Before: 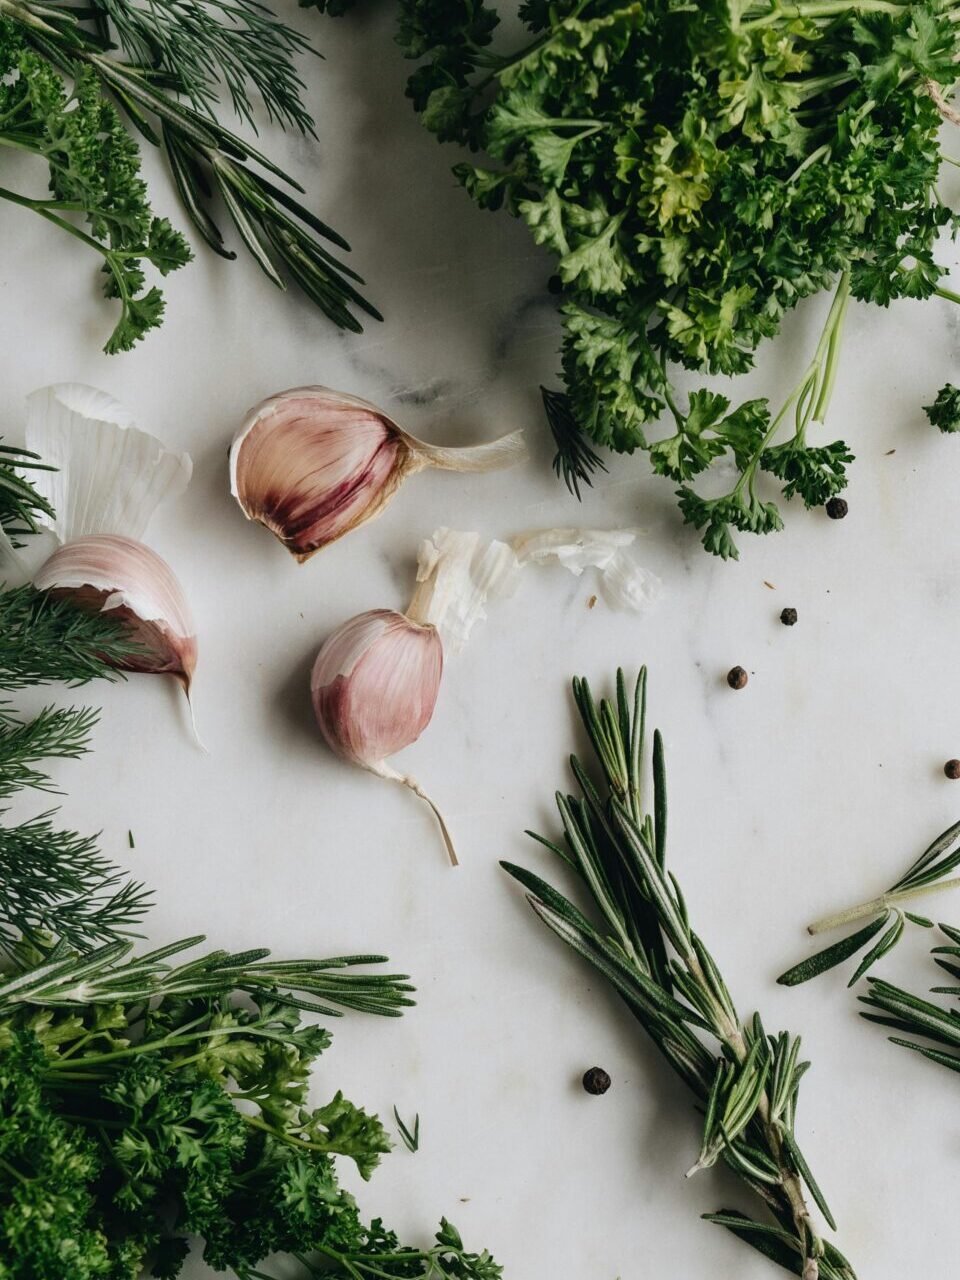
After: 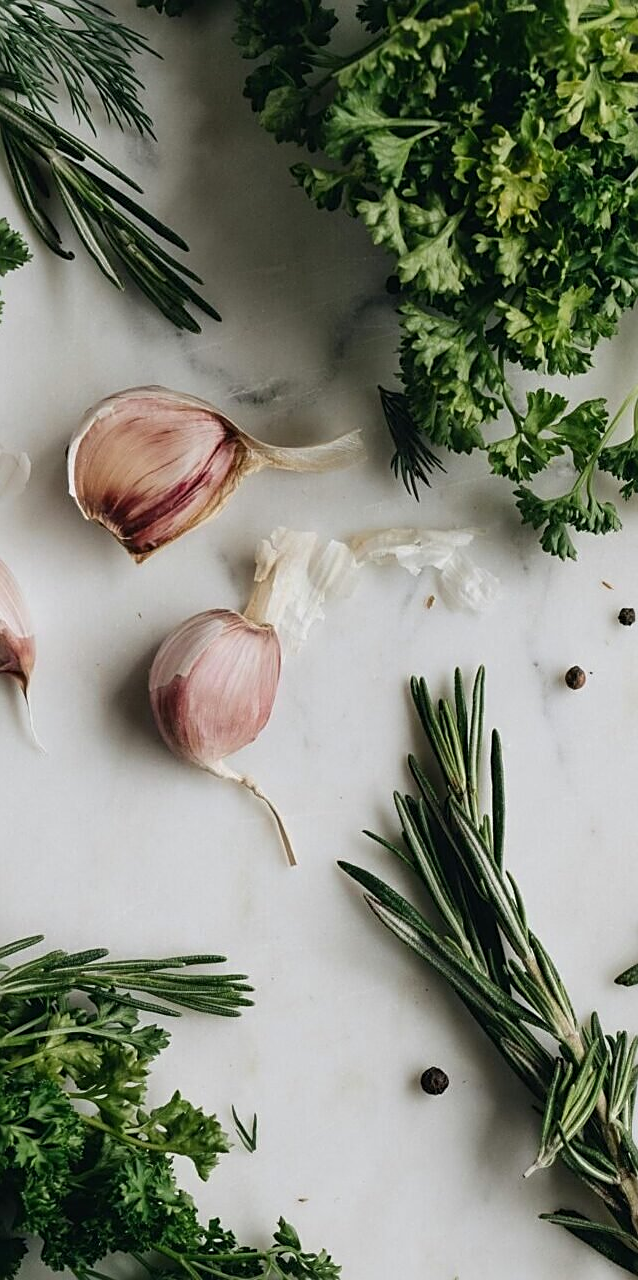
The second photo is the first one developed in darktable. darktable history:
white balance: emerald 1
sharpen: on, module defaults
crop: left 16.899%, right 16.556%
